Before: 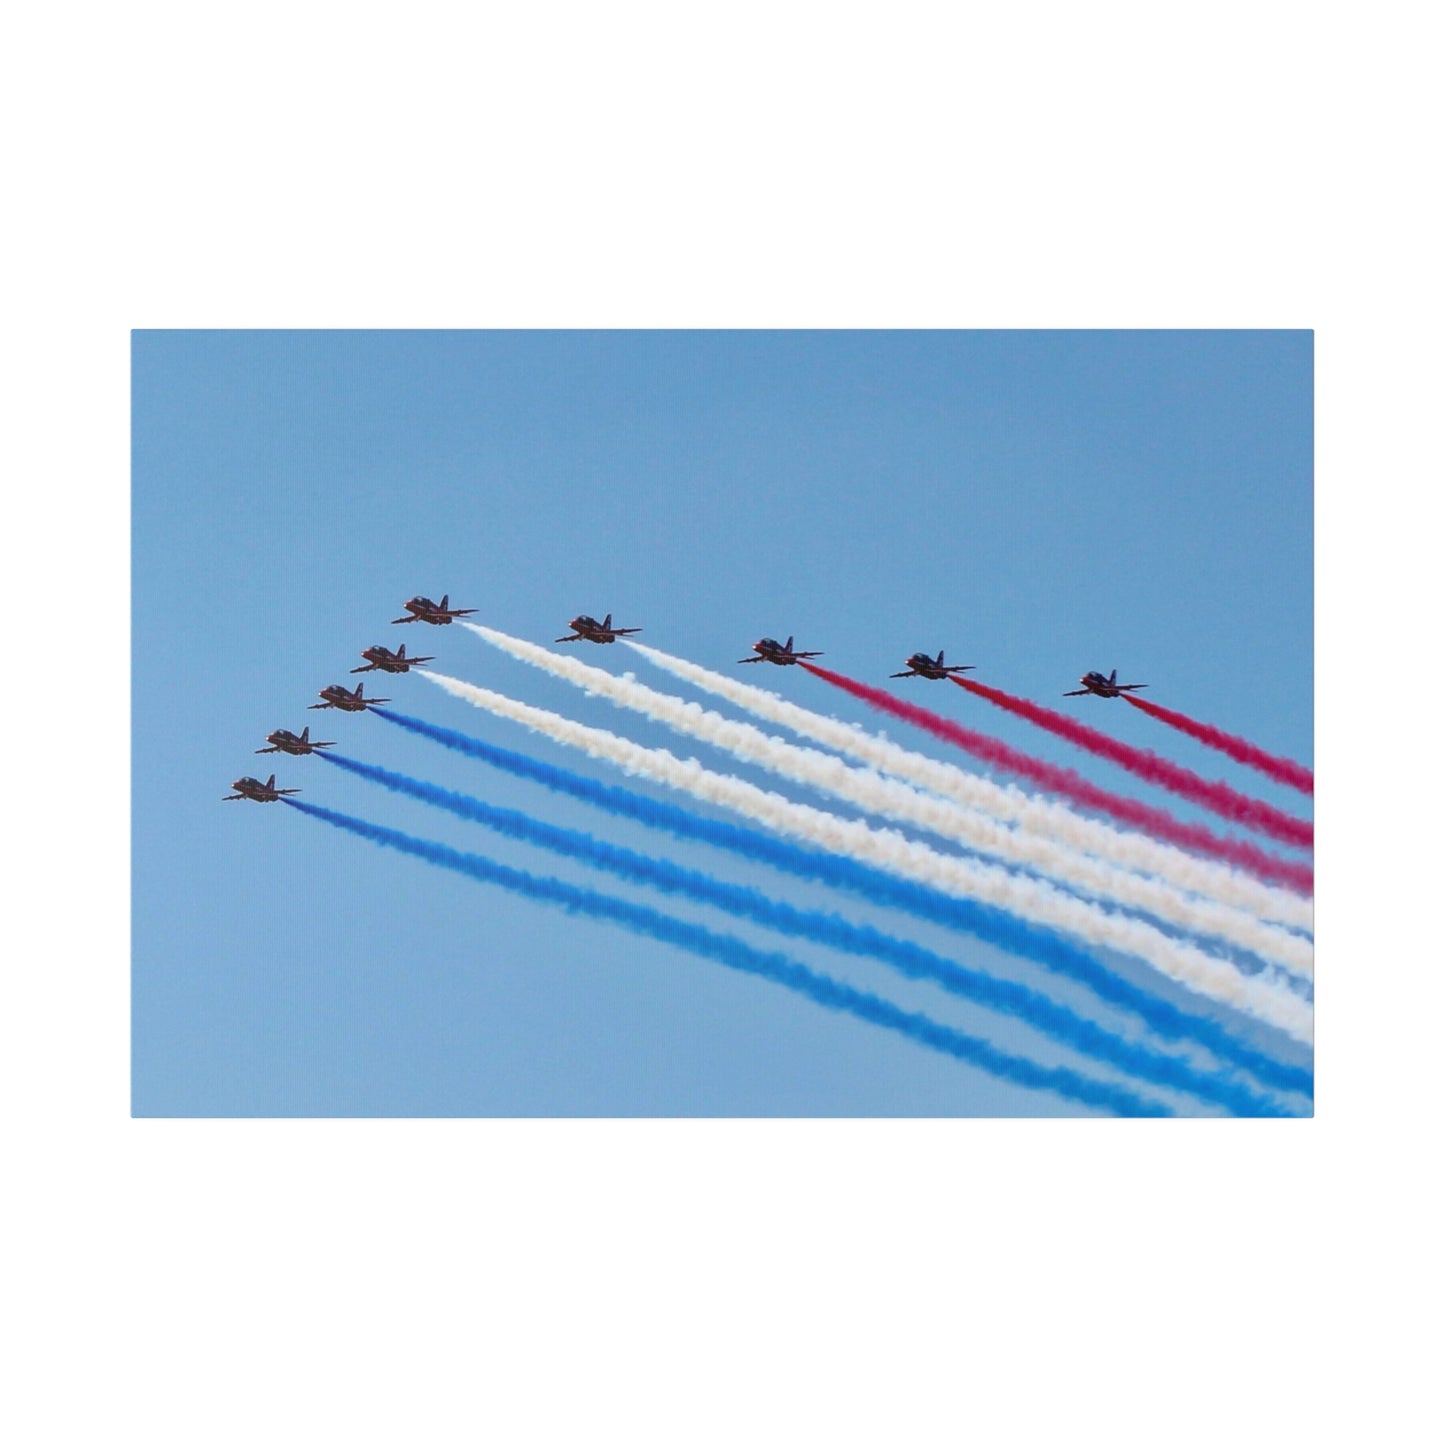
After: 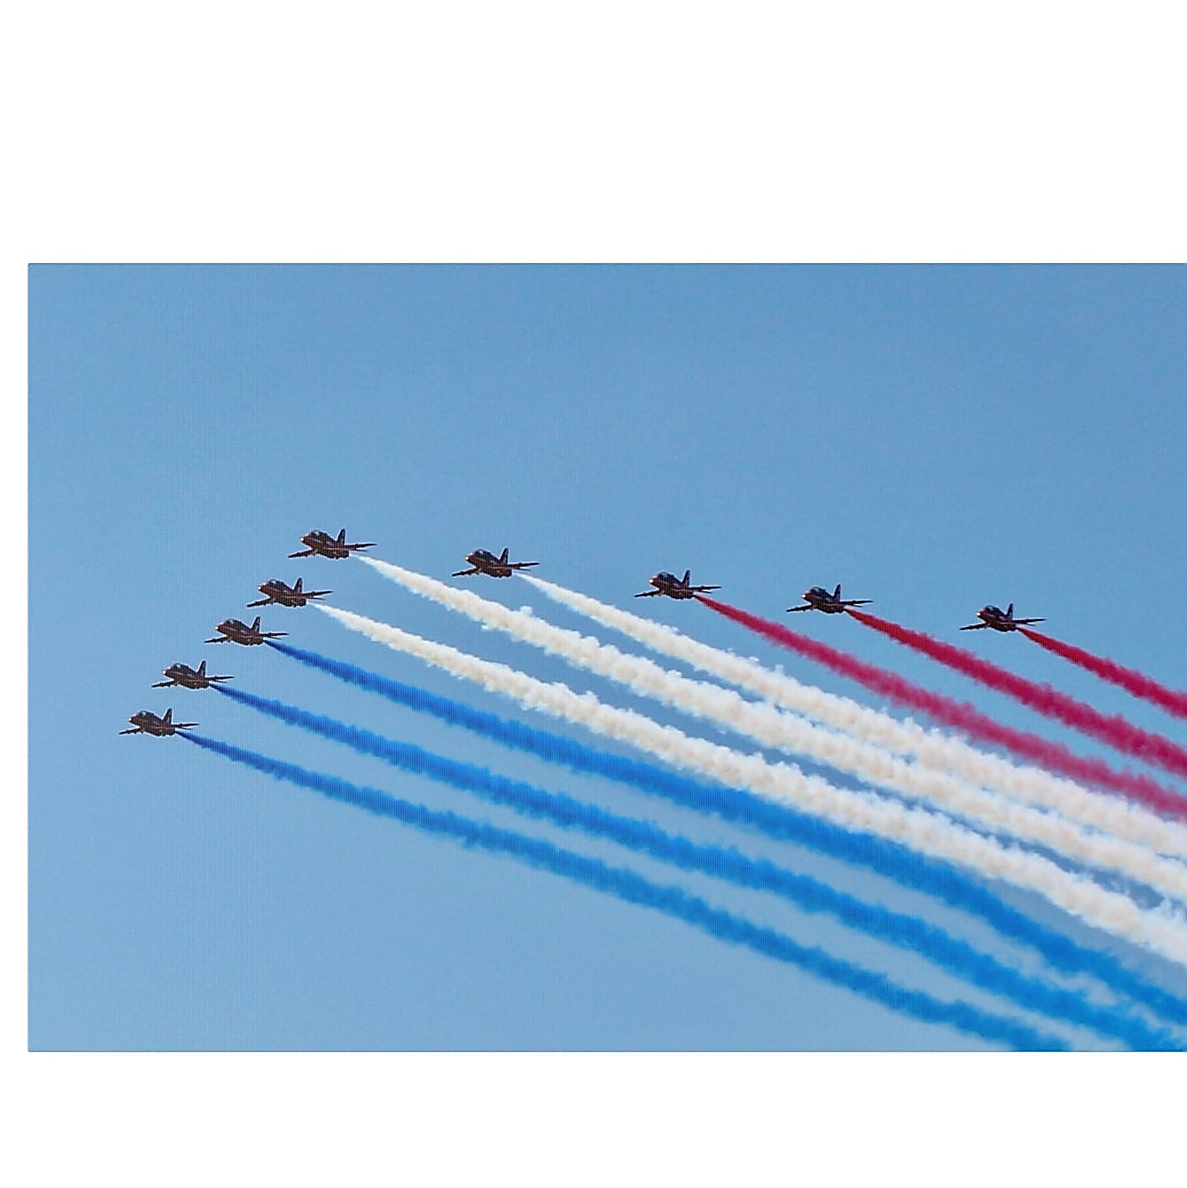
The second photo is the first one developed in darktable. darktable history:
sharpen: radius 1.4, amount 1.25, threshold 0.7
crop and rotate: left 7.196%, top 4.574%, right 10.605%, bottom 13.178%
